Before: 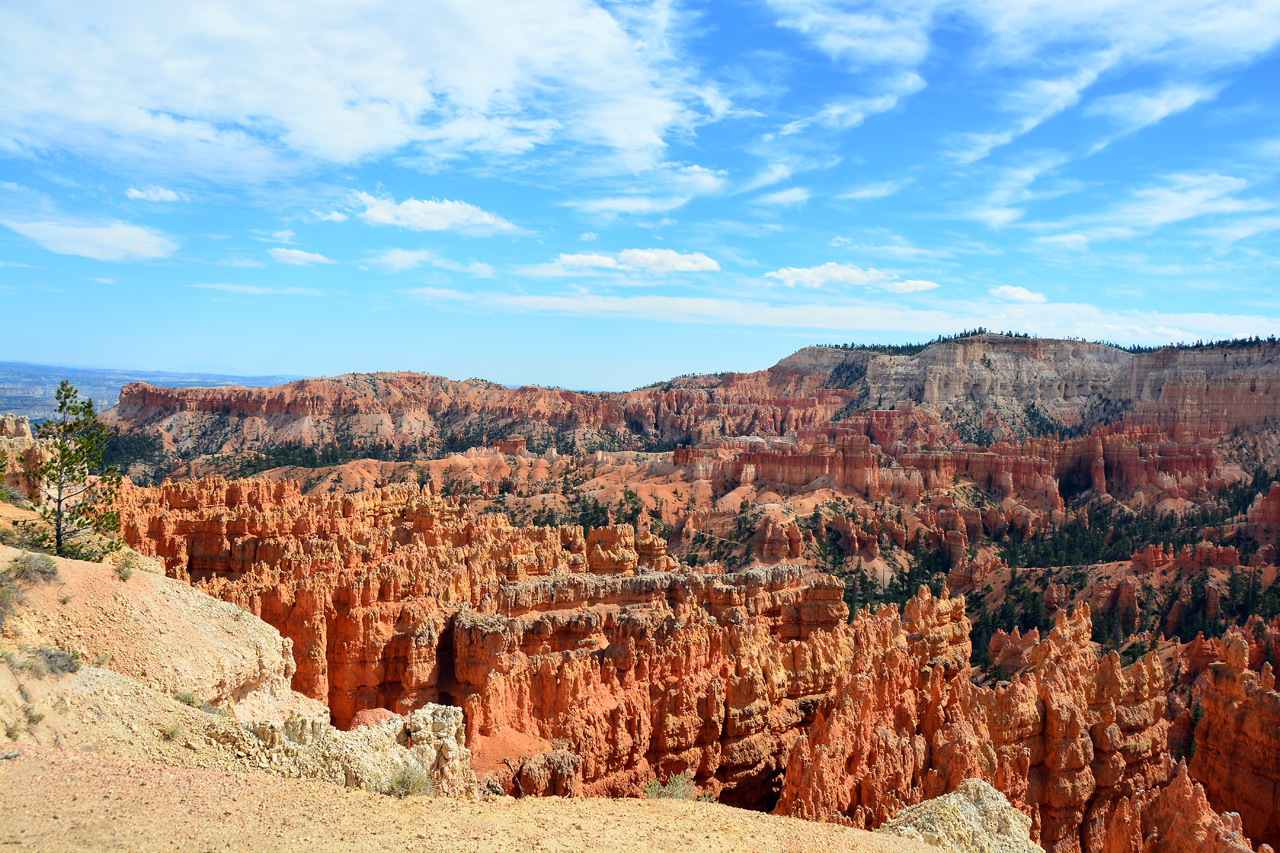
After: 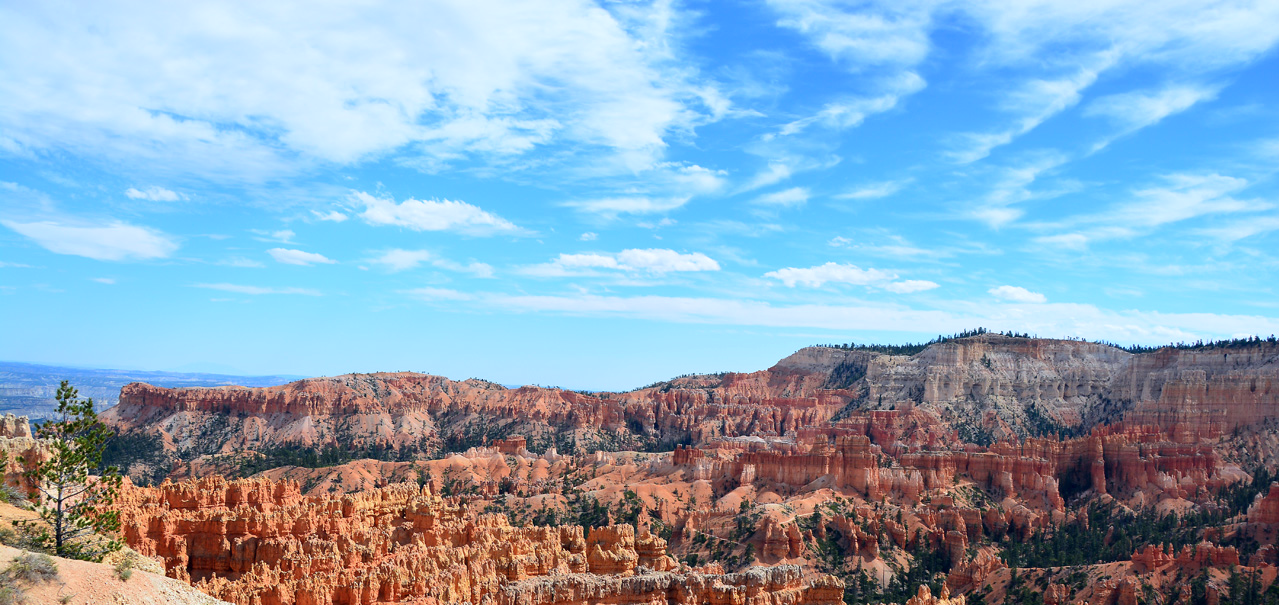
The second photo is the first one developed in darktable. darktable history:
color calibration: illuminant as shot in camera, x 0.358, y 0.373, temperature 4628.91 K
crop: right 0%, bottom 29.004%
